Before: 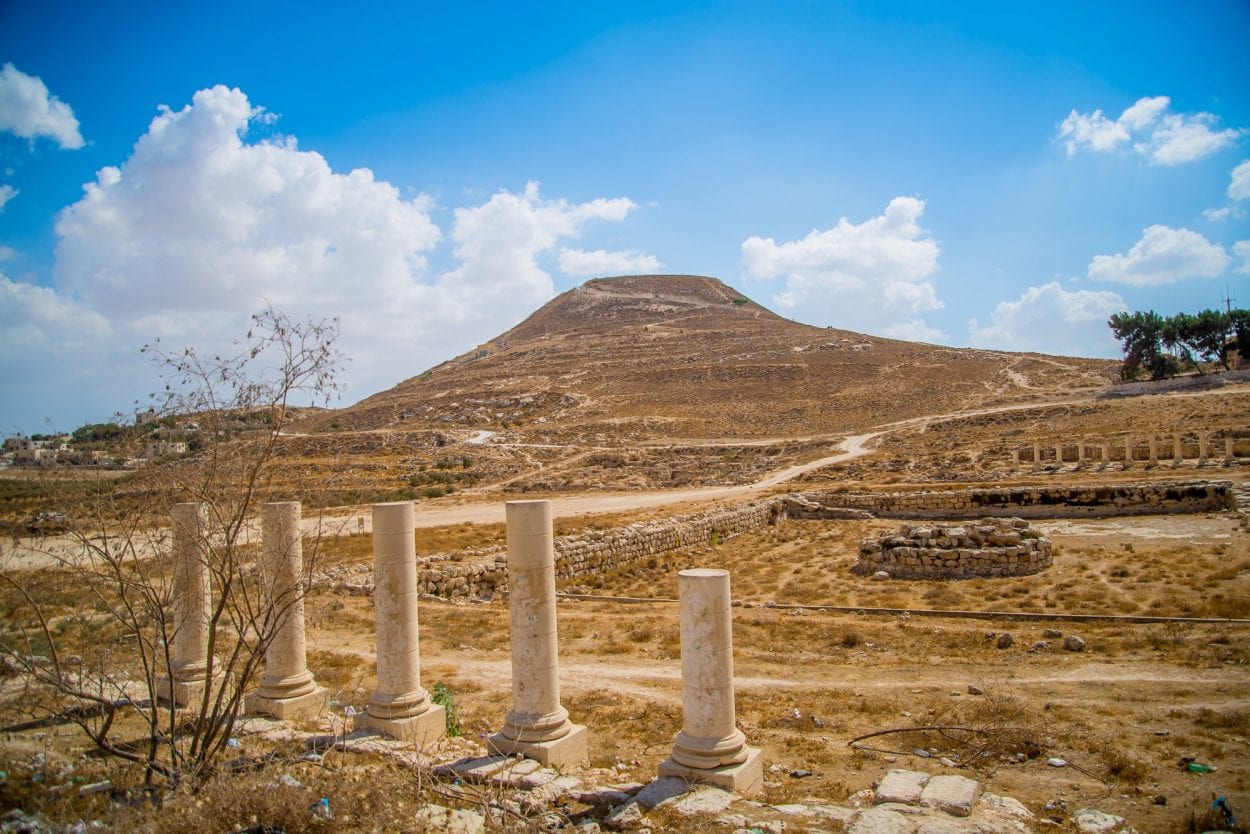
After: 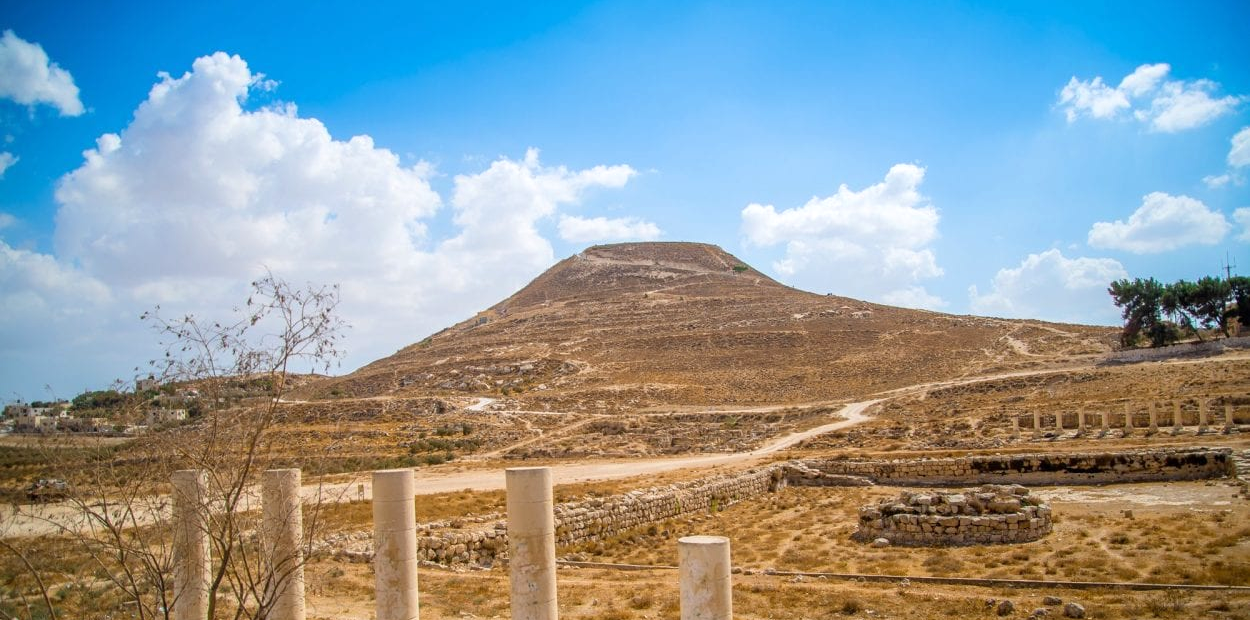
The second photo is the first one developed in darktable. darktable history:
exposure: exposure 0.233 EV, compensate highlight preservation false
crop: top 3.982%, bottom 21.583%
